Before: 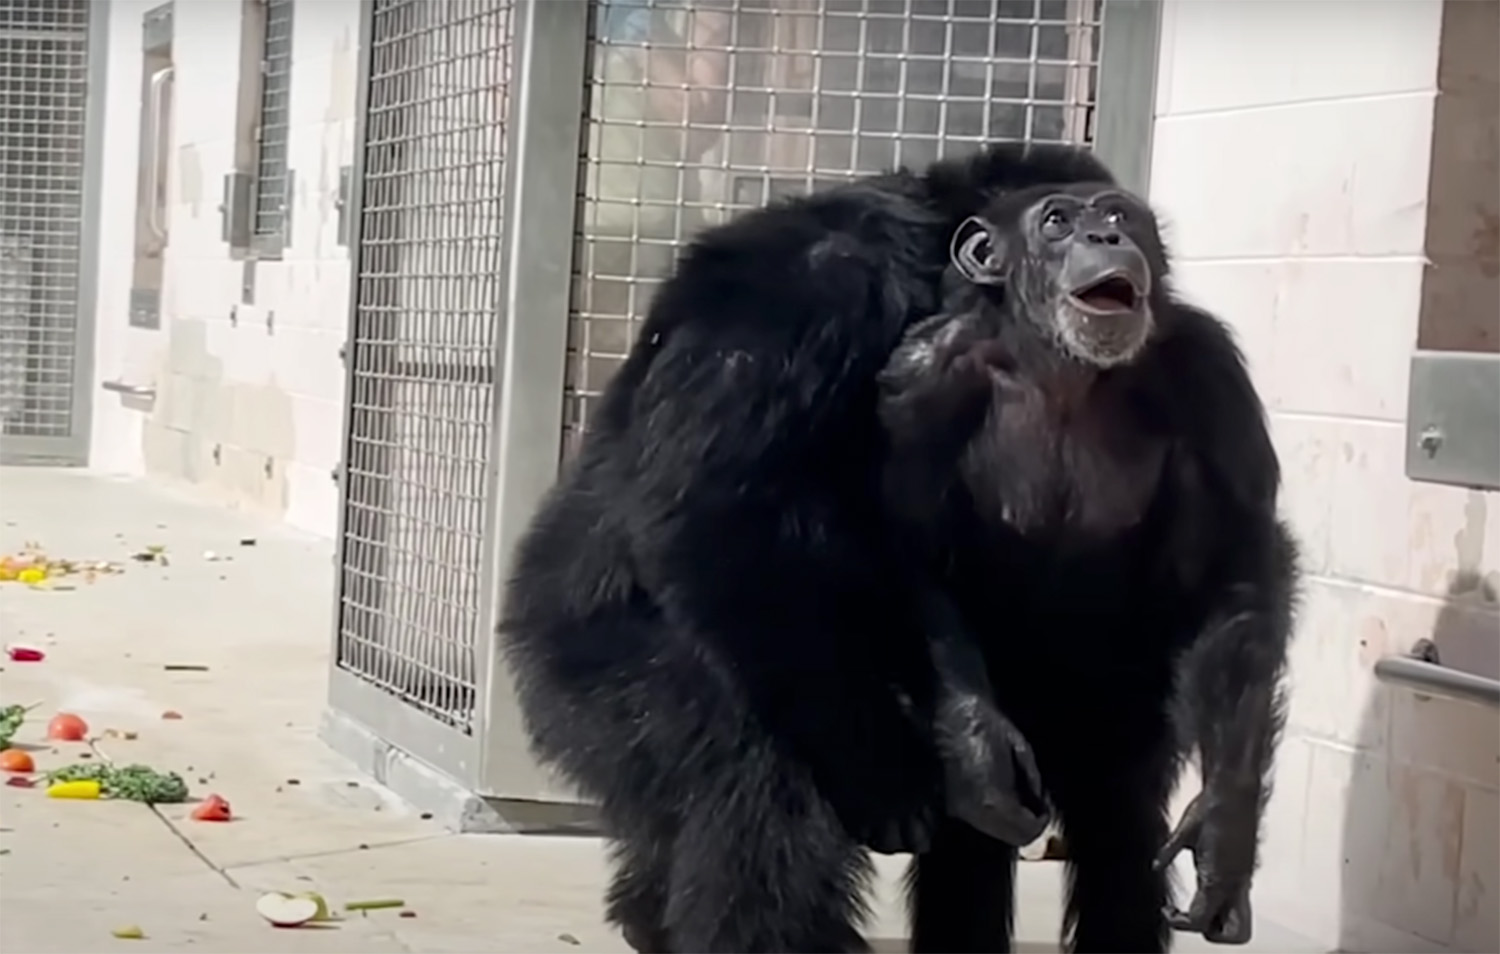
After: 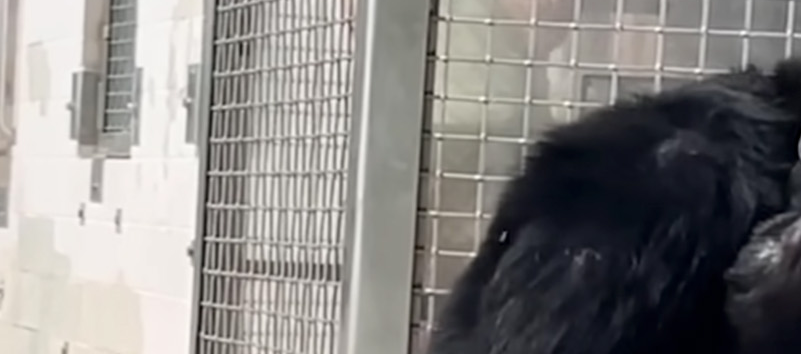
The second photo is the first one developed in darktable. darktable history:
crop: left 10.191%, top 10.71%, right 36.357%, bottom 52.08%
